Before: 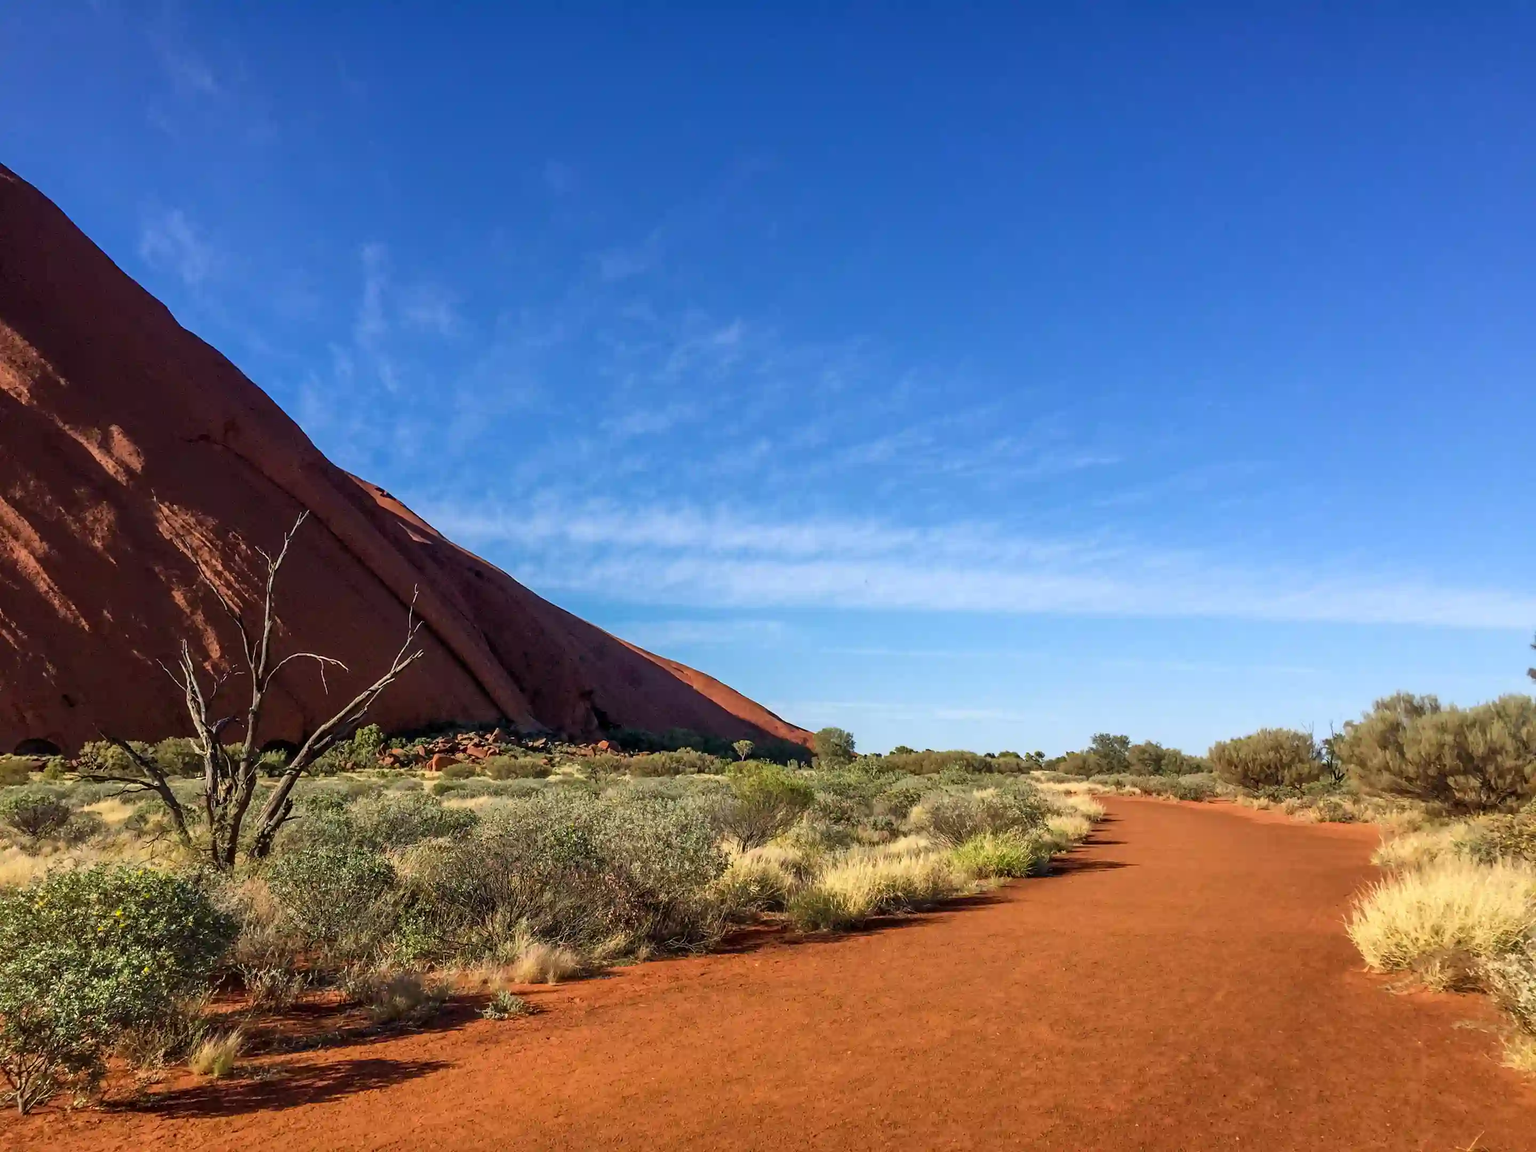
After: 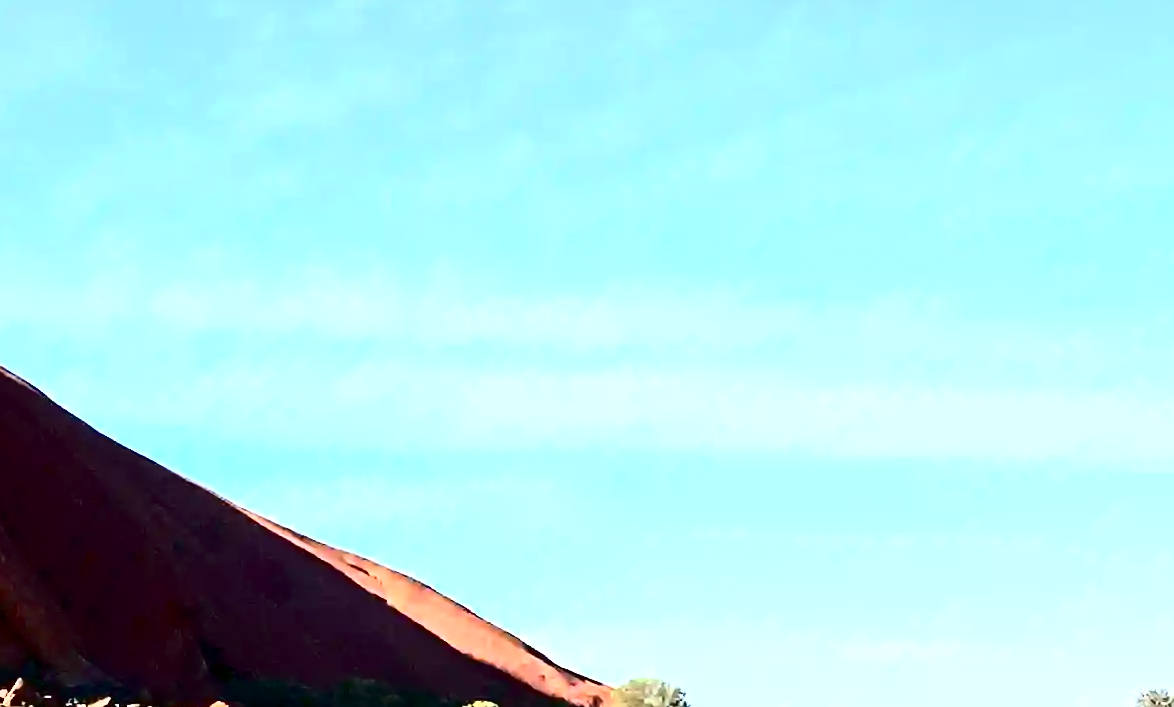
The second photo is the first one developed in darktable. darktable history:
tone curve: curves: ch0 [(0, 0) (0.003, 0.01) (0.011, 0.01) (0.025, 0.011) (0.044, 0.014) (0.069, 0.018) (0.1, 0.022) (0.136, 0.026) (0.177, 0.035) (0.224, 0.051) (0.277, 0.085) (0.335, 0.158) (0.399, 0.299) (0.468, 0.457) (0.543, 0.634) (0.623, 0.801) (0.709, 0.904) (0.801, 0.963) (0.898, 0.986) (1, 1)], color space Lab, independent channels, preserve colors none
crop: left 31.707%, top 31.808%, right 27.527%, bottom 35.433%
exposure: black level correction 0.001, exposure 1.12 EV, compensate highlight preservation false
